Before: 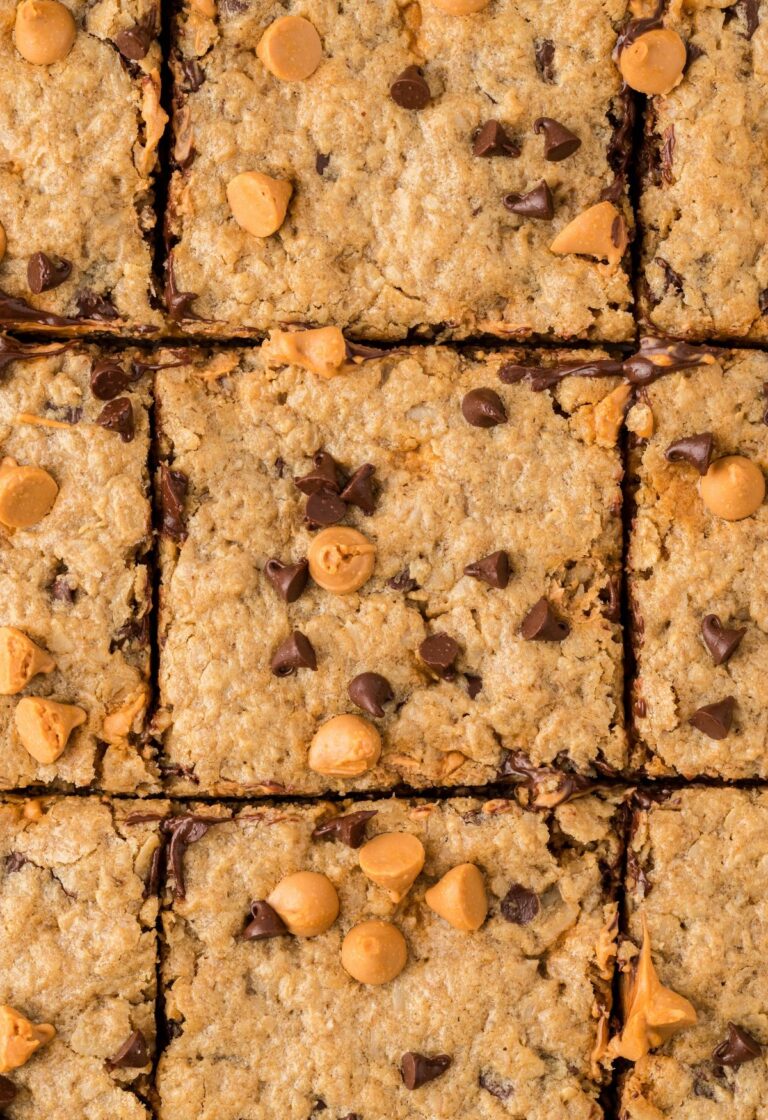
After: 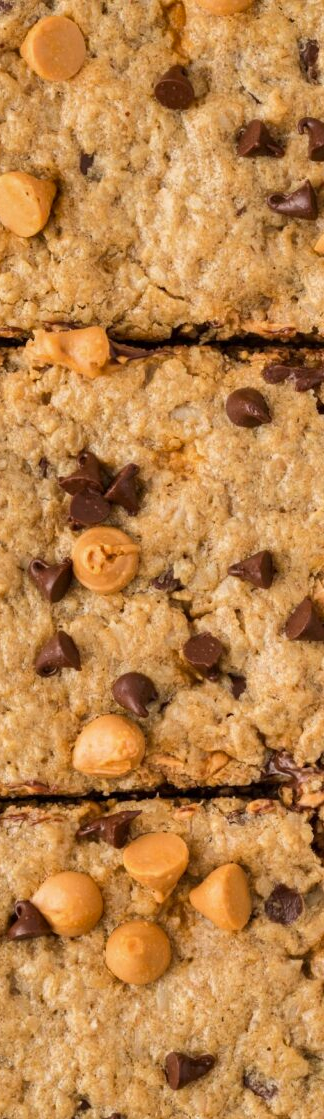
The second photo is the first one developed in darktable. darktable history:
crop: left 30.835%, right 26.904%
shadows and highlights: shadows 60.23, highlights -60.26, soften with gaussian
